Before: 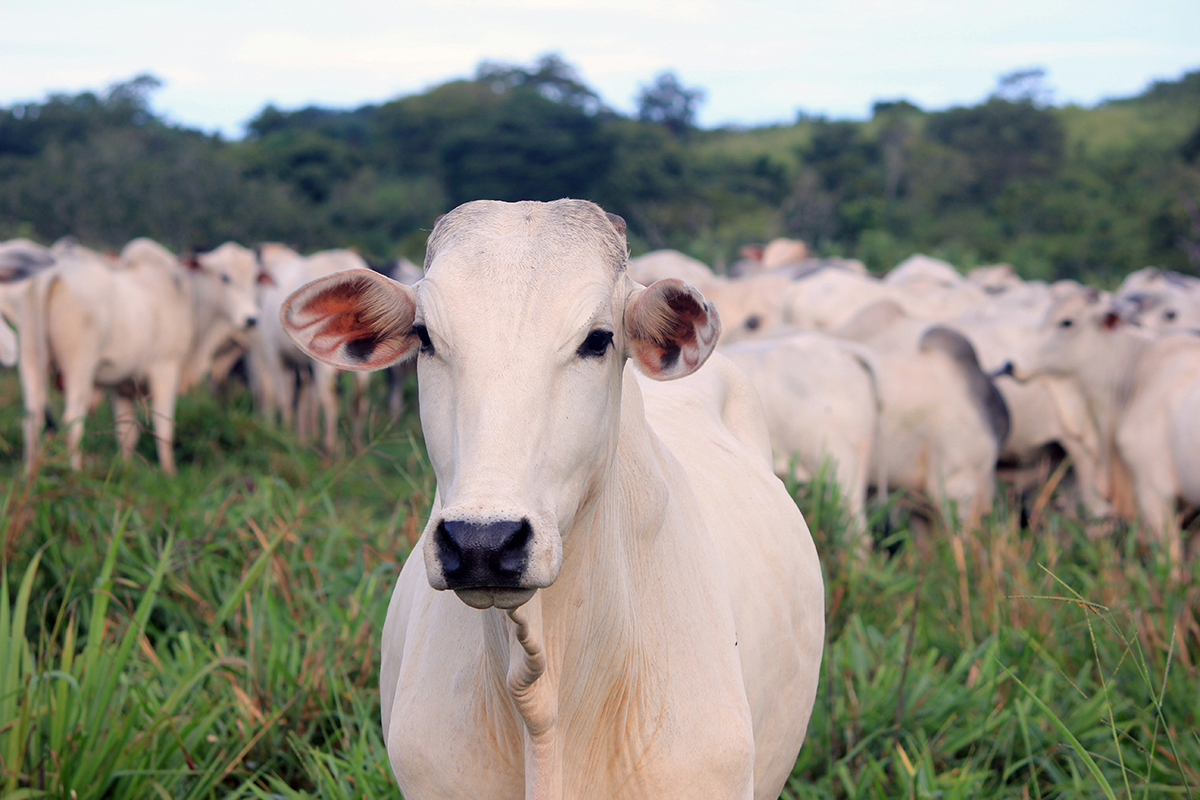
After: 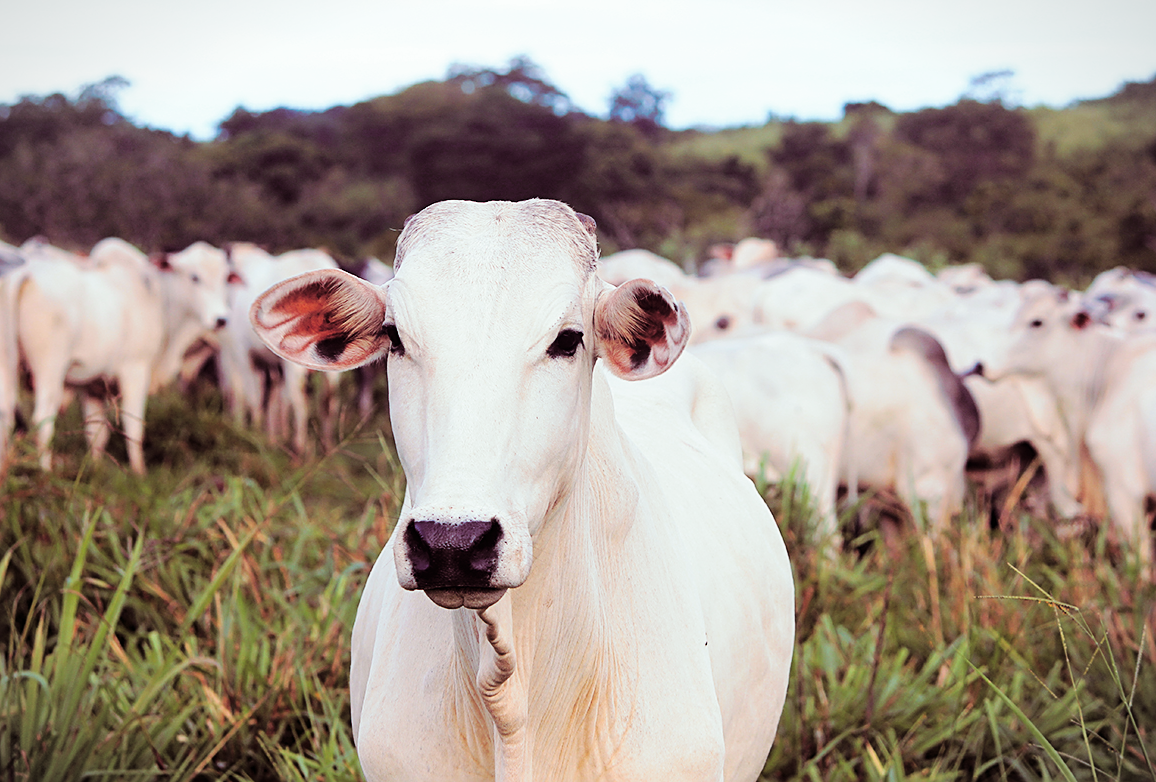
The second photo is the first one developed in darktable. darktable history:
crop and rotate: left 2.536%, right 1.107%, bottom 2.246%
contrast equalizer: octaves 7, y [[0.6 ×6], [0.55 ×6], [0 ×6], [0 ×6], [0 ×6]], mix -0.1
split-toning: highlights › hue 180°
vignetting: fall-off start 100%, brightness -0.282, width/height ratio 1.31
sharpen: on, module defaults
velvia: strength 6%
base curve: curves: ch0 [(0, 0) (0.036, 0.025) (0.121, 0.166) (0.206, 0.329) (0.605, 0.79) (1, 1)], preserve colors none
